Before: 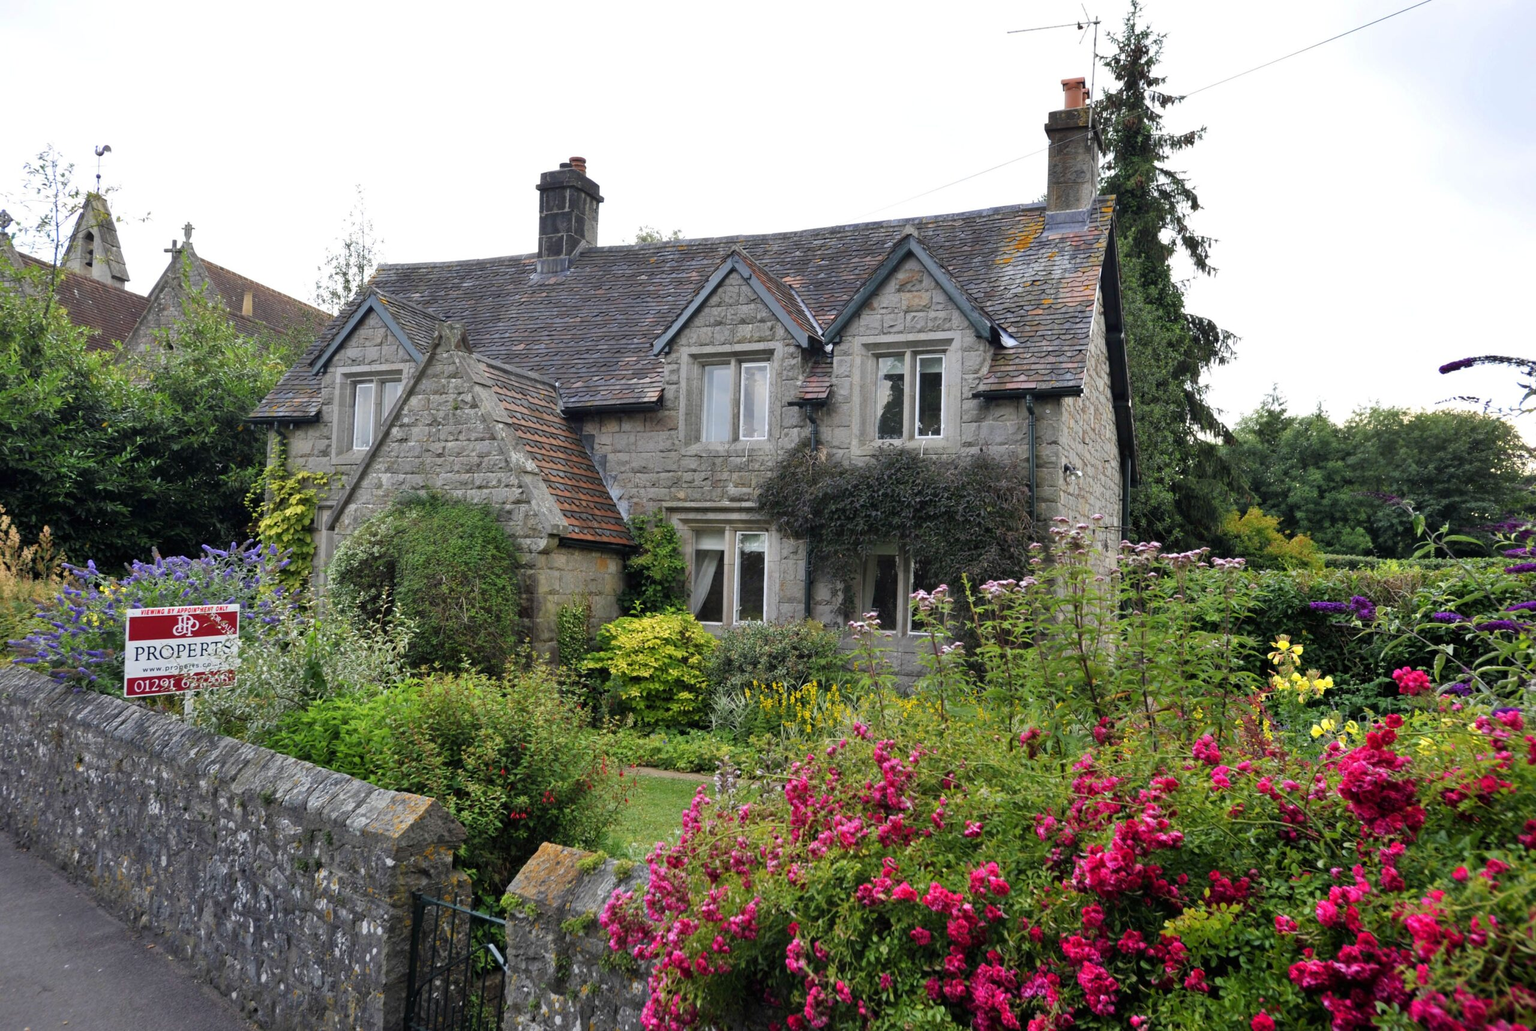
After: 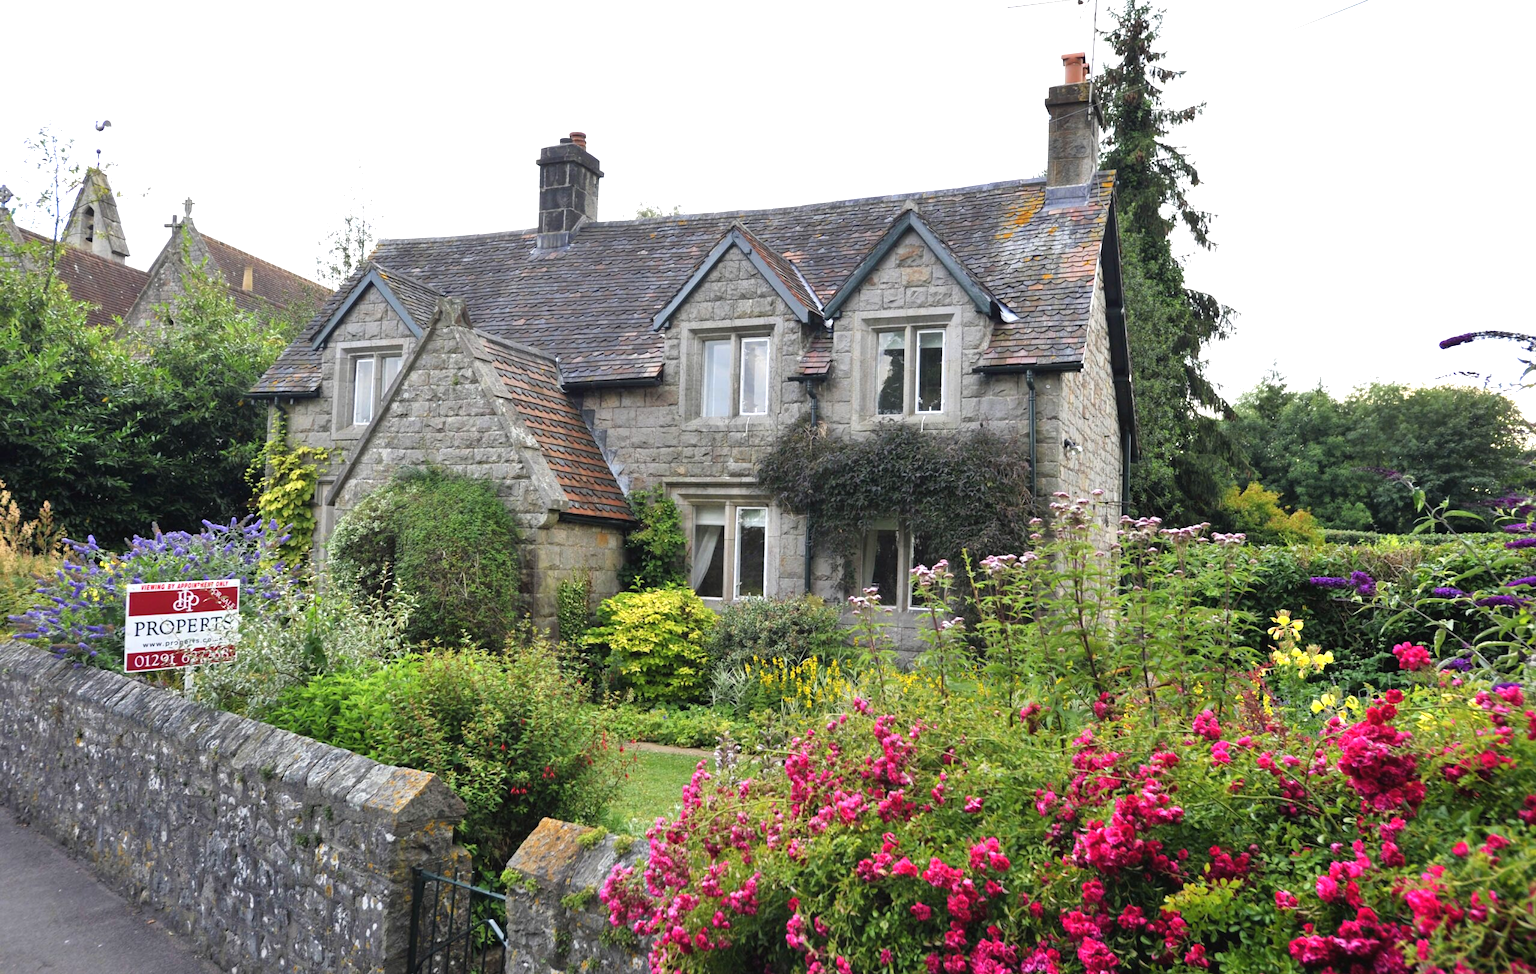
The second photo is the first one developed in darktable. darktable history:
exposure: black level correction -0.002, exposure 0.54 EV, compensate highlight preservation false
crop and rotate: top 2.479%, bottom 3.018%
